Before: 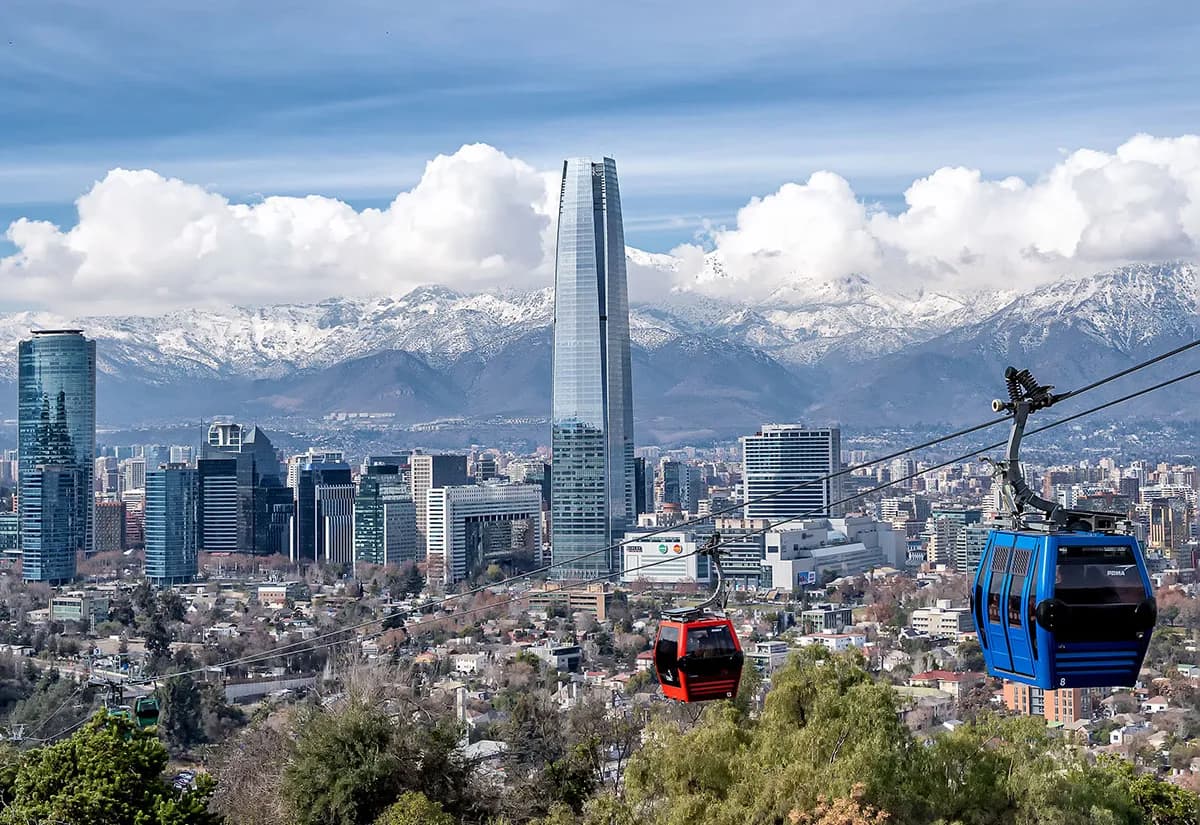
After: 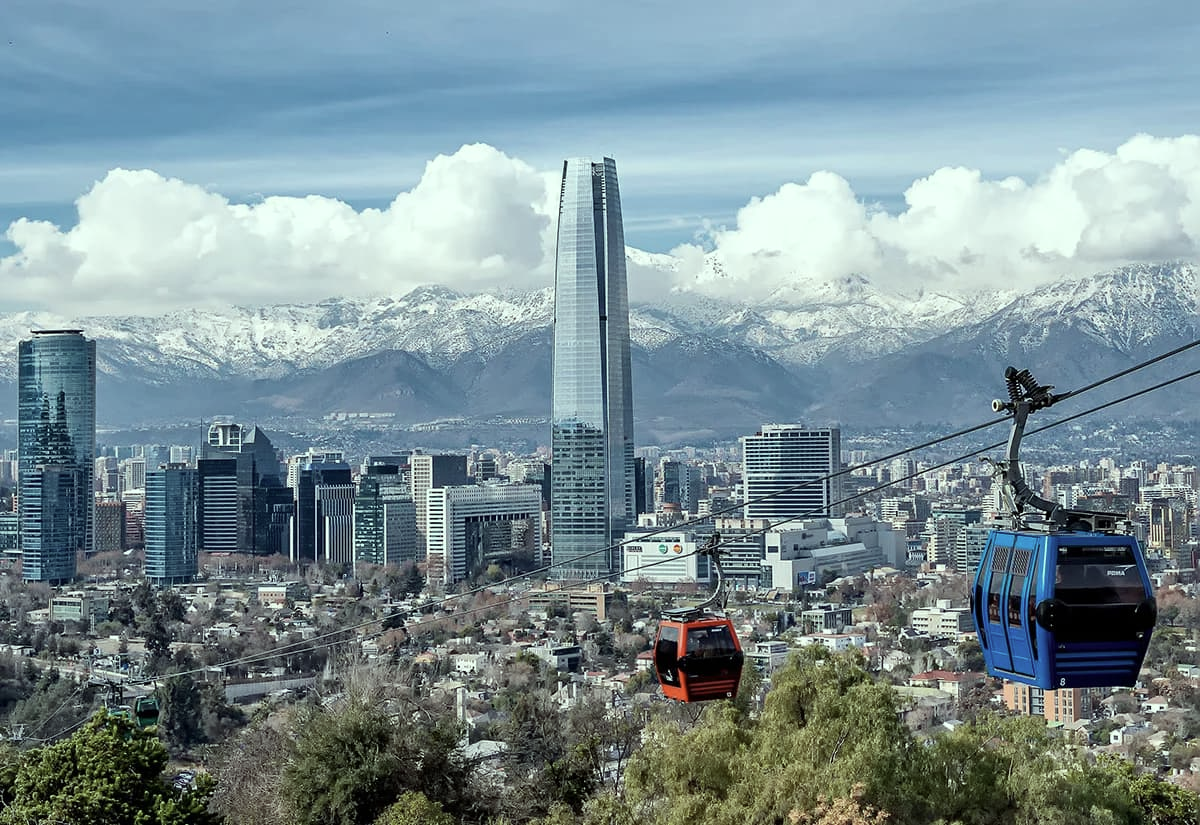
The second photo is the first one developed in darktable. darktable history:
contrast brightness saturation: contrast 0.064, brightness -0.013, saturation -0.24
color correction: highlights a* -8.45, highlights b* 3.24
